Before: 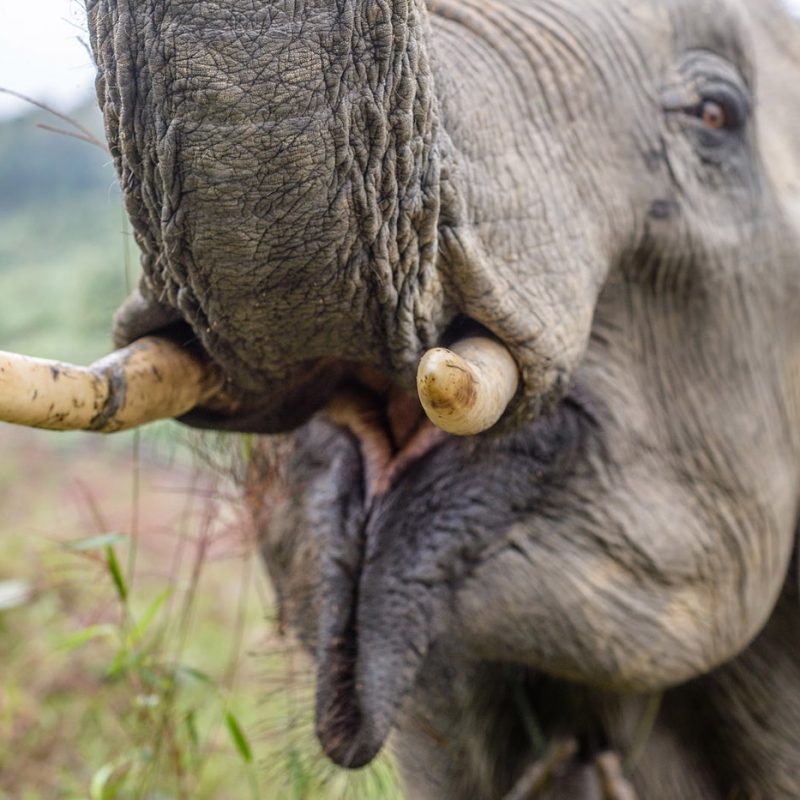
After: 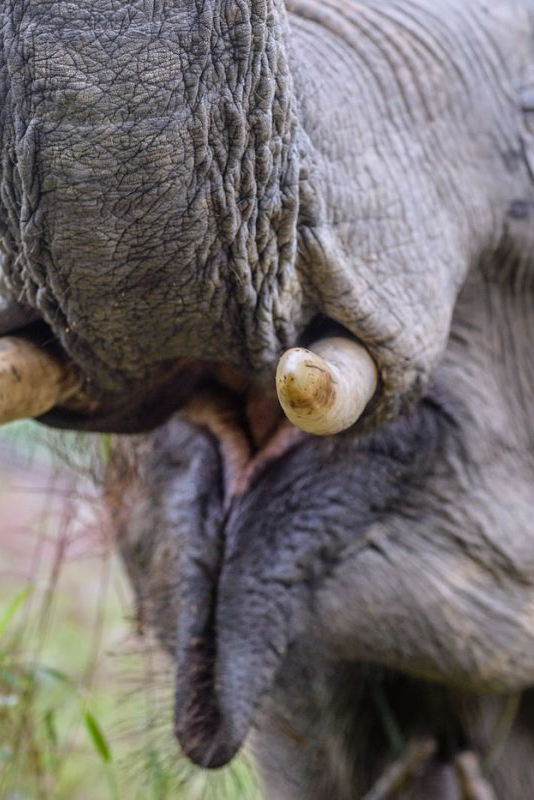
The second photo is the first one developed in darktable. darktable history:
white balance: red 0.967, blue 1.119, emerald 0.756
crop and rotate: left 17.732%, right 15.423%
